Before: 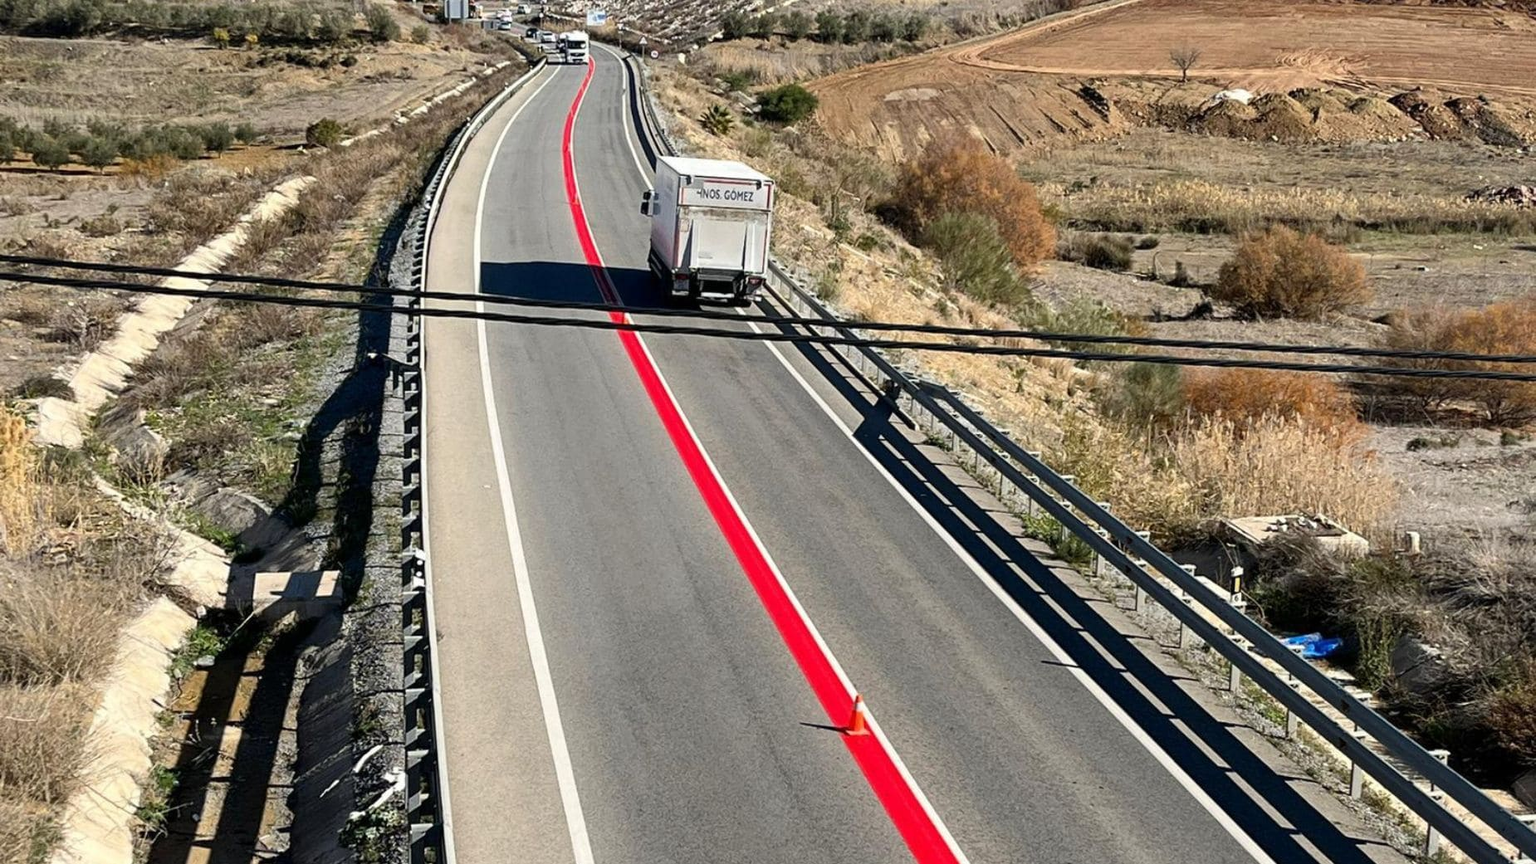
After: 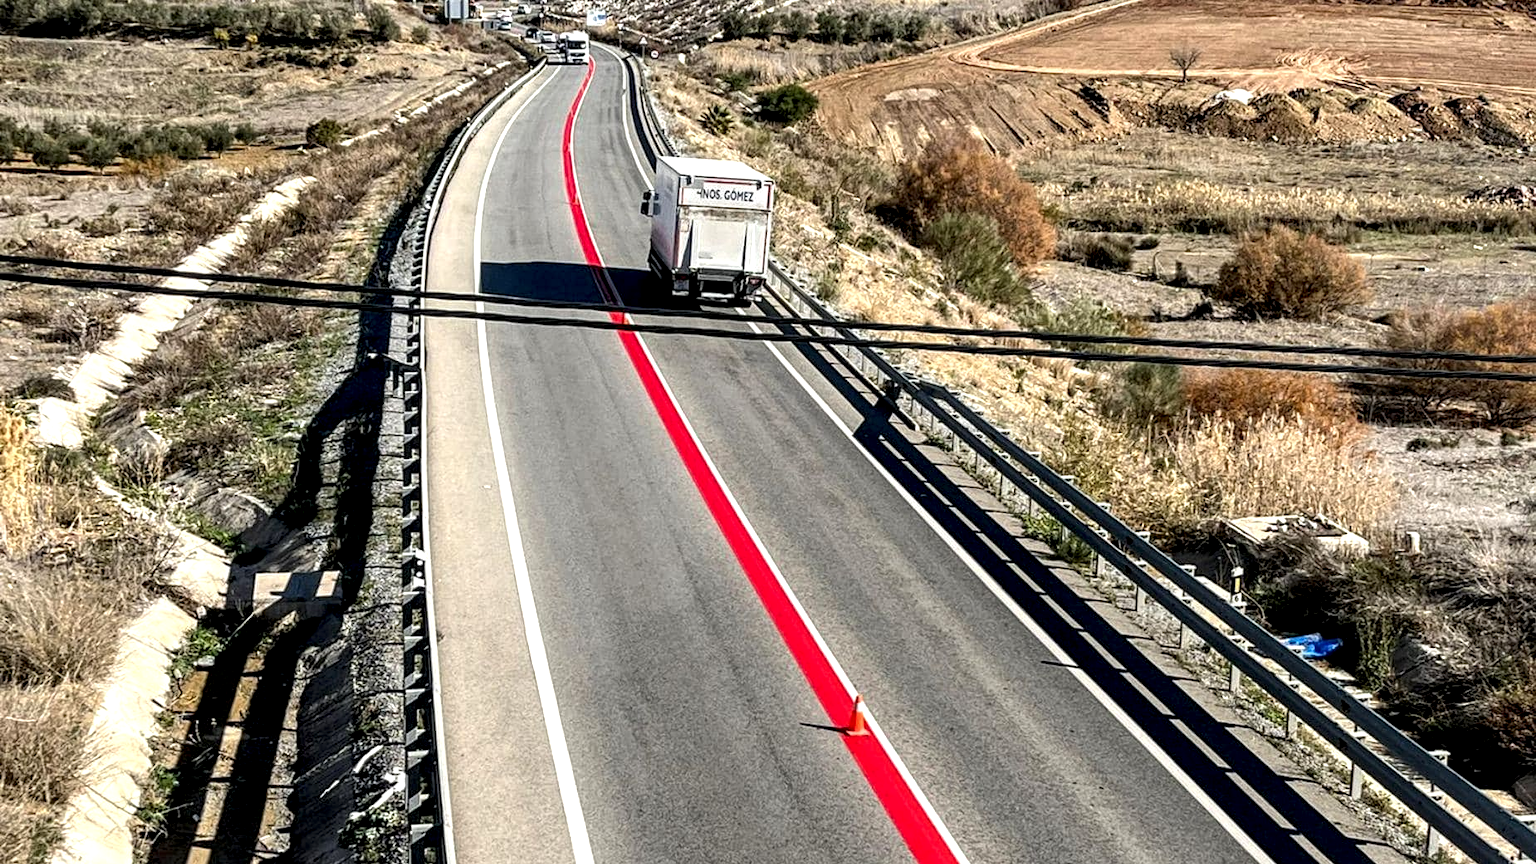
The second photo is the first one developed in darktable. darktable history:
exposure: exposure 0.207 EV, compensate highlight preservation false
local contrast: highlights 65%, shadows 54%, detail 169%, midtone range 0.514
